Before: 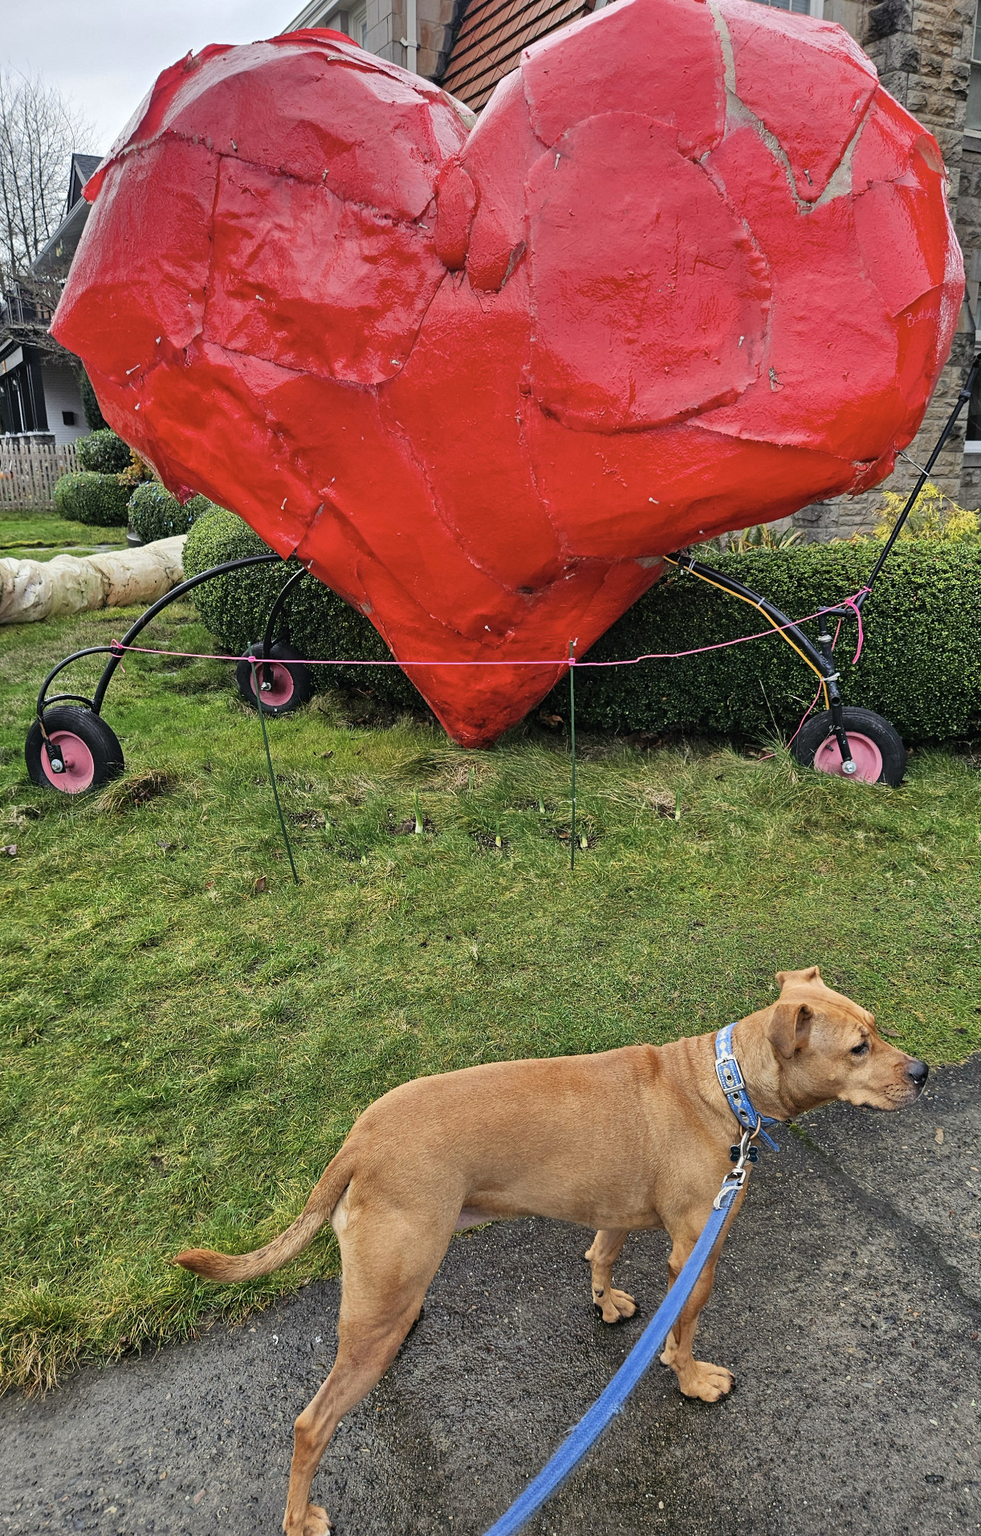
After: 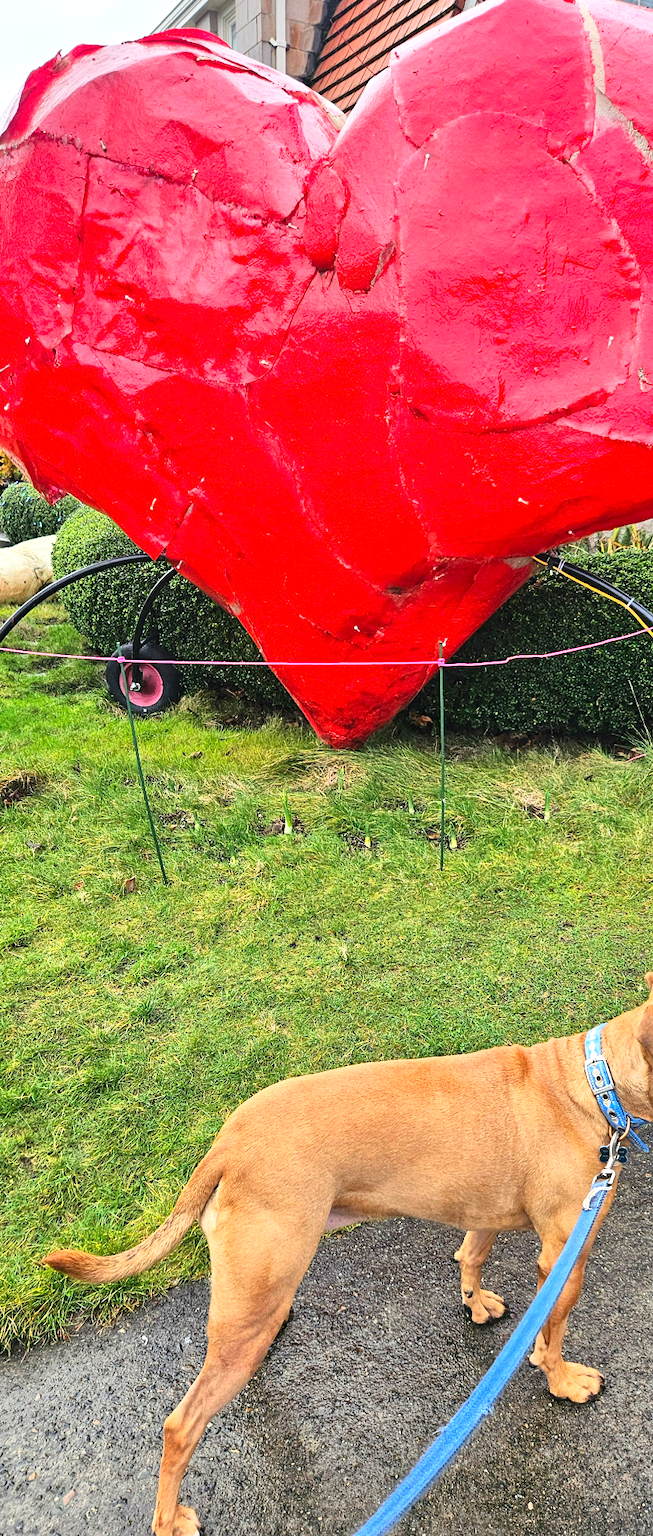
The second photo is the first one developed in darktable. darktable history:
crop and rotate: left 13.388%, right 19.956%
contrast brightness saturation: contrast 0.196, brightness 0.159, saturation 0.229
exposure: black level correction 0, exposure 0.498 EV, compensate highlight preservation false
